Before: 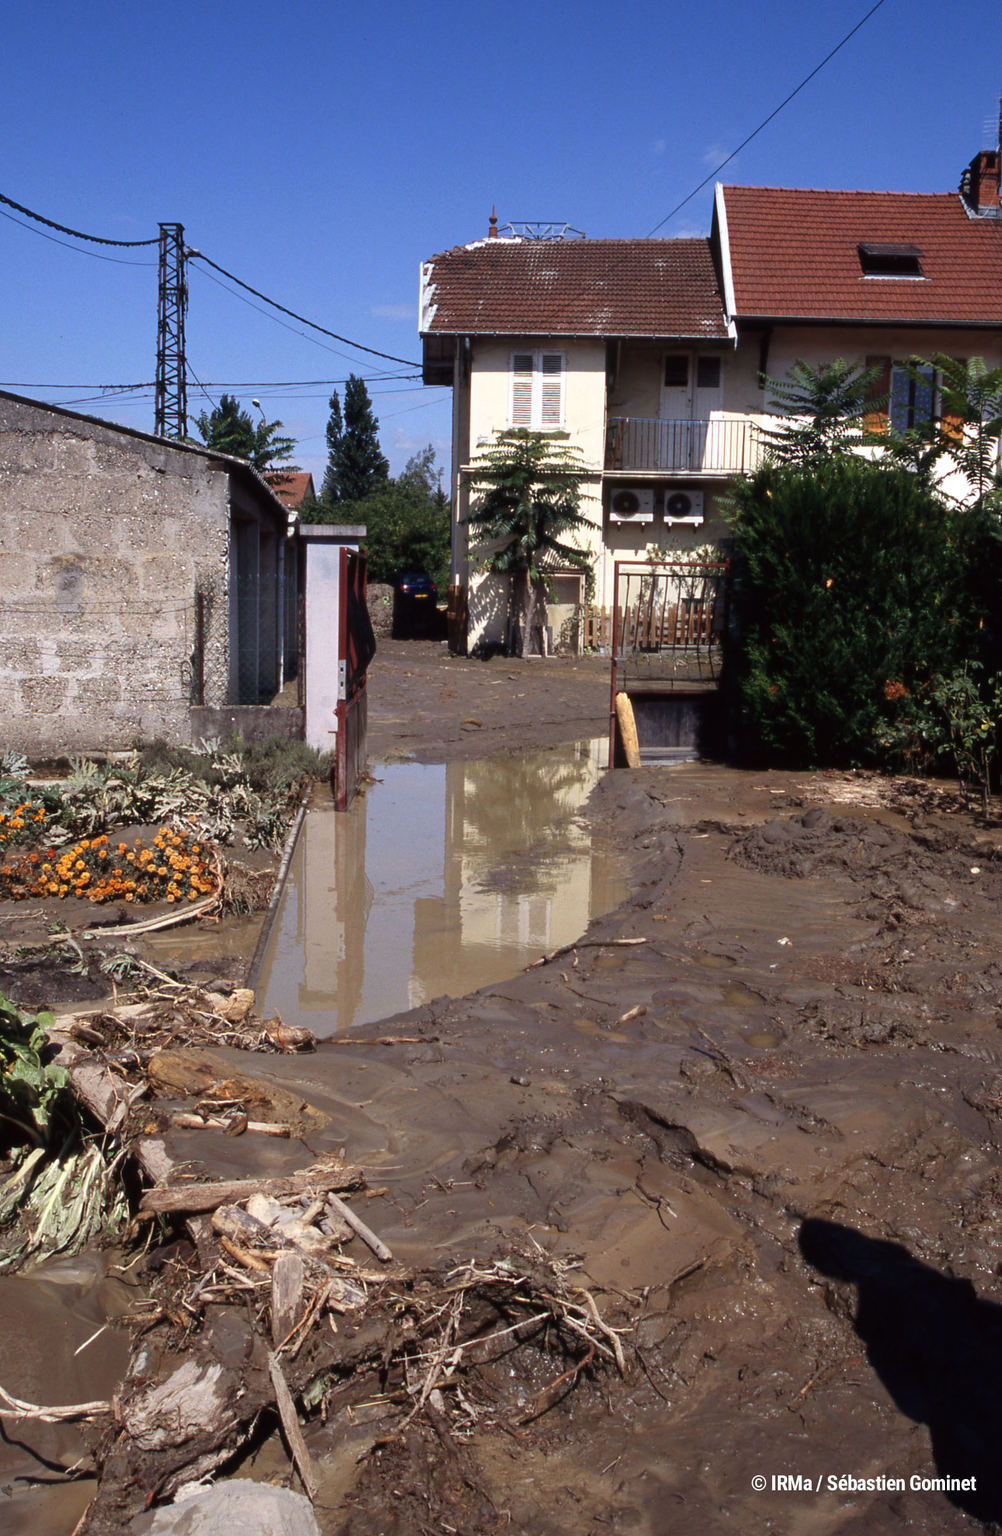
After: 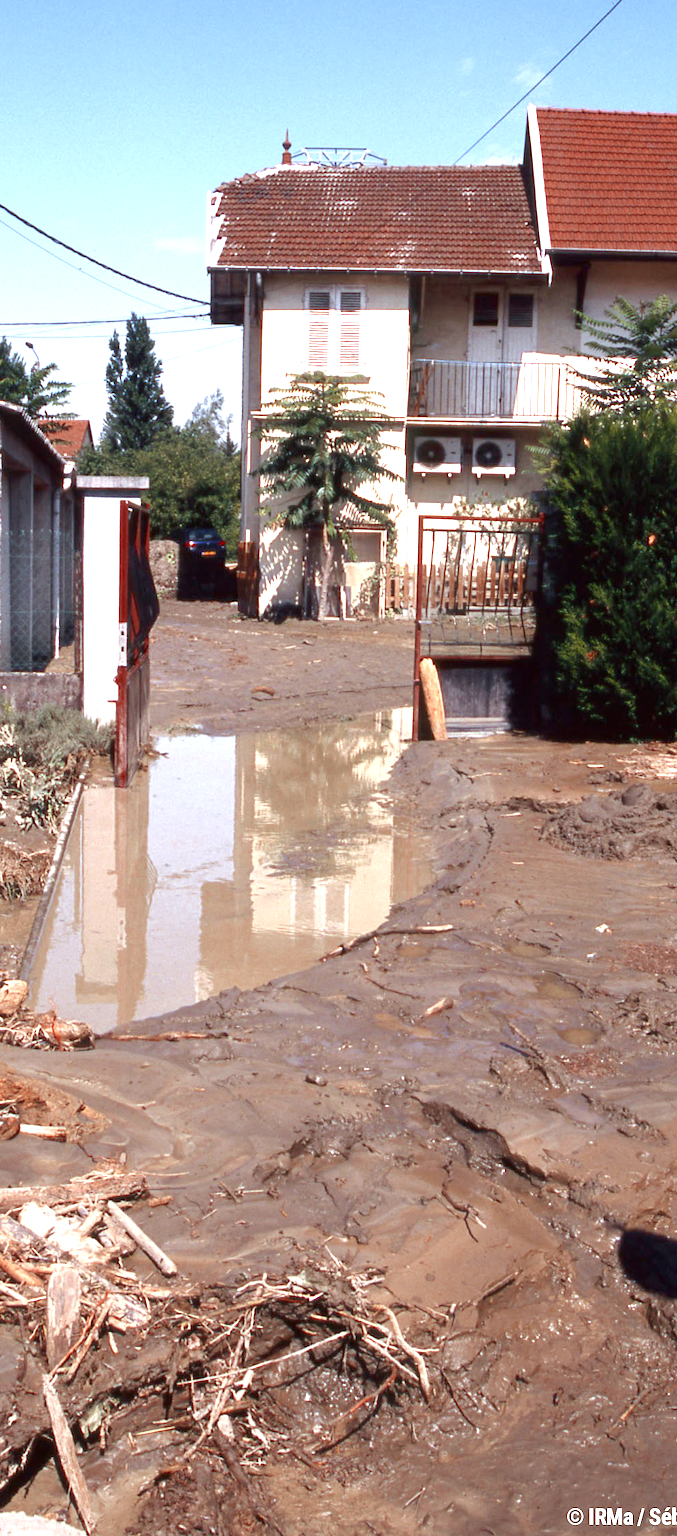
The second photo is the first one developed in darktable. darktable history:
crop and rotate: left 22.918%, top 5.629%, right 14.711%, bottom 2.247%
color zones: curves: ch0 [(0, 0.299) (0.25, 0.383) (0.456, 0.352) (0.736, 0.571)]; ch1 [(0, 0.63) (0.151, 0.568) (0.254, 0.416) (0.47, 0.558) (0.732, 0.37) (0.909, 0.492)]; ch2 [(0.004, 0.604) (0.158, 0.443) (0.257, 0.403) (0.761, 0.468)]
exposure: black level correction 0, exposure 1.1 EV, compensate exposure bias true, compensate highlight preservation false
